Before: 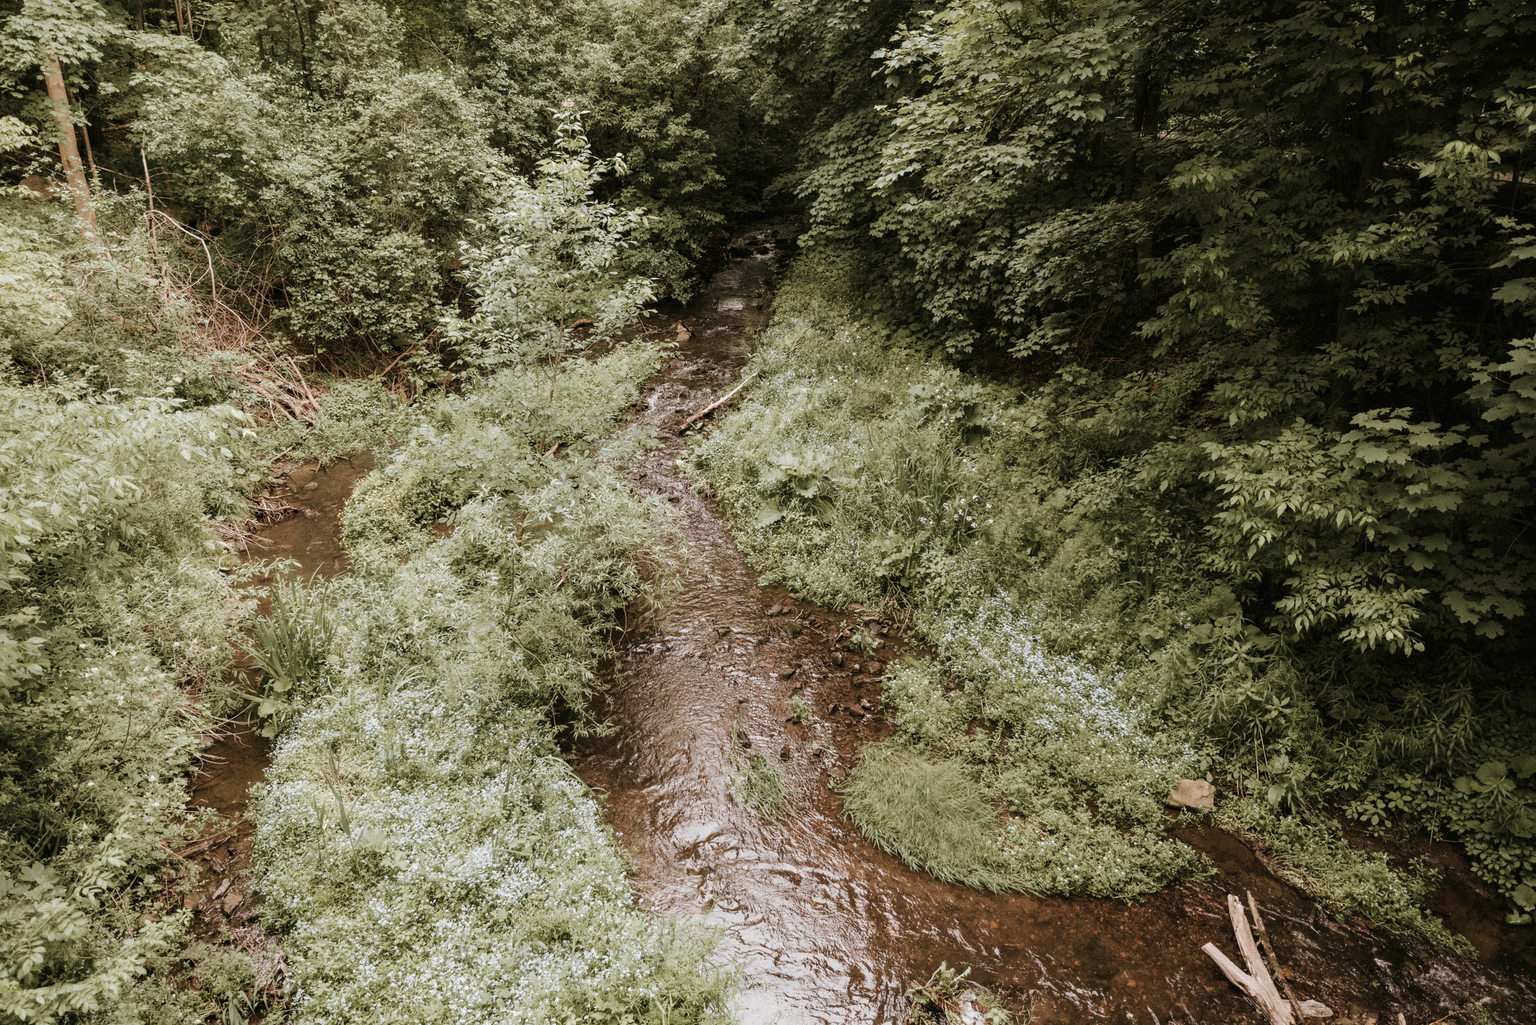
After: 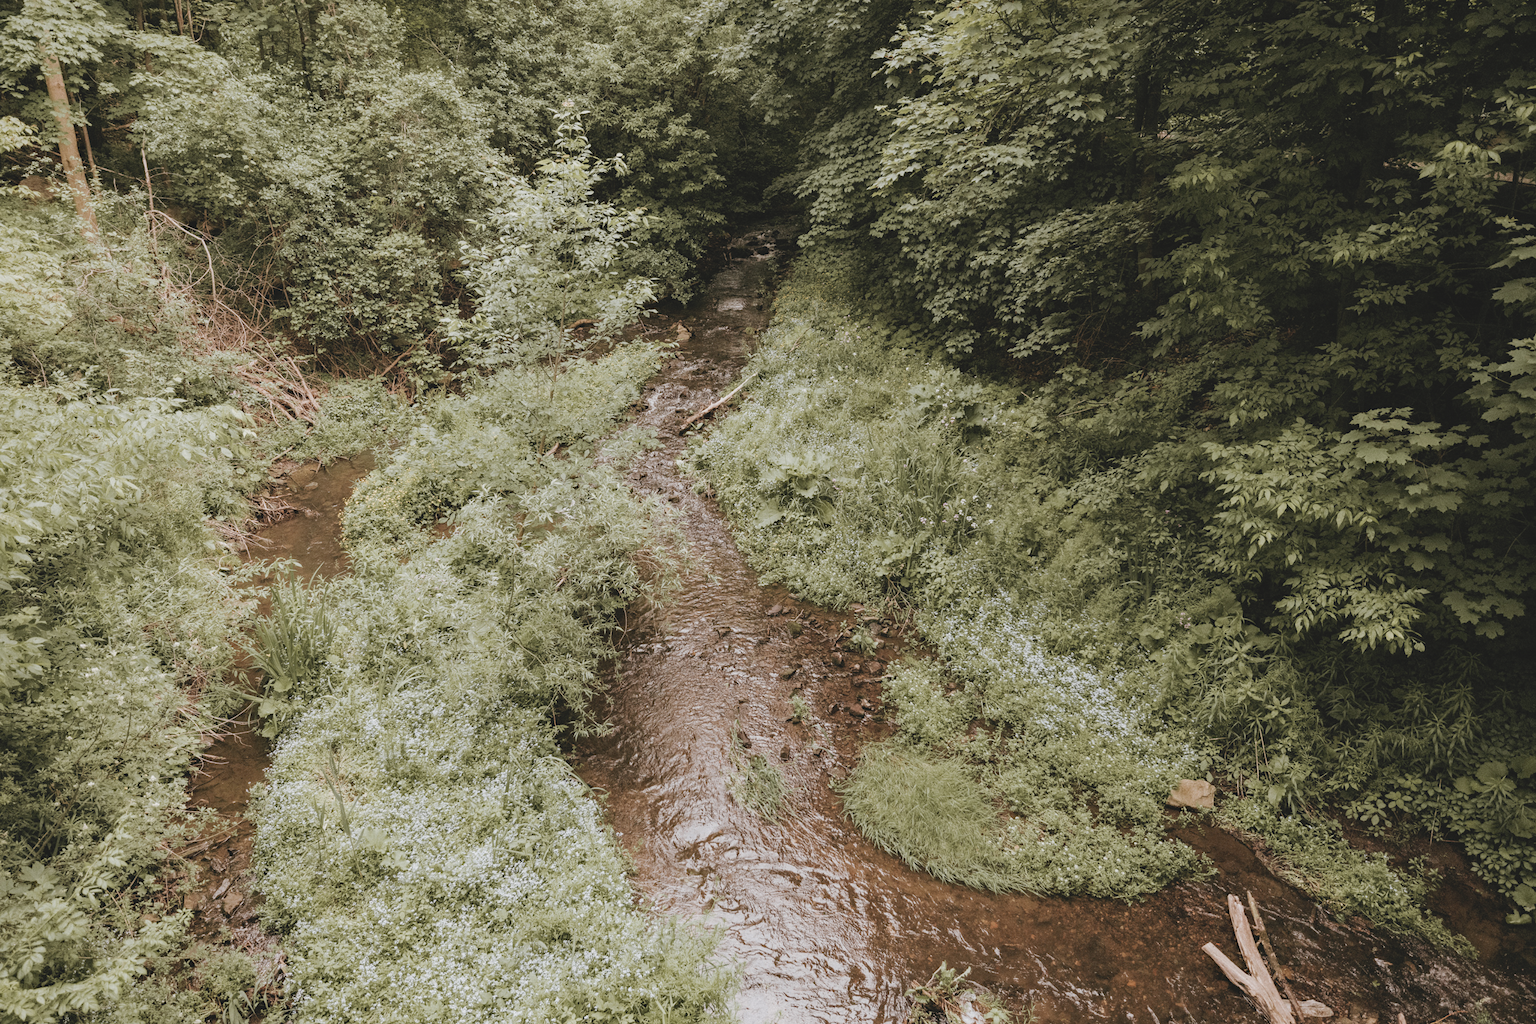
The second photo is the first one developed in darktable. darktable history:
haze removal: compatibility mode true, adaptive false
contrast brightness saturation: contrast -0.15, brightness 0.05, saturation -0.12
exposure: exposure -0.021 EV, compensate highlight preservation false
